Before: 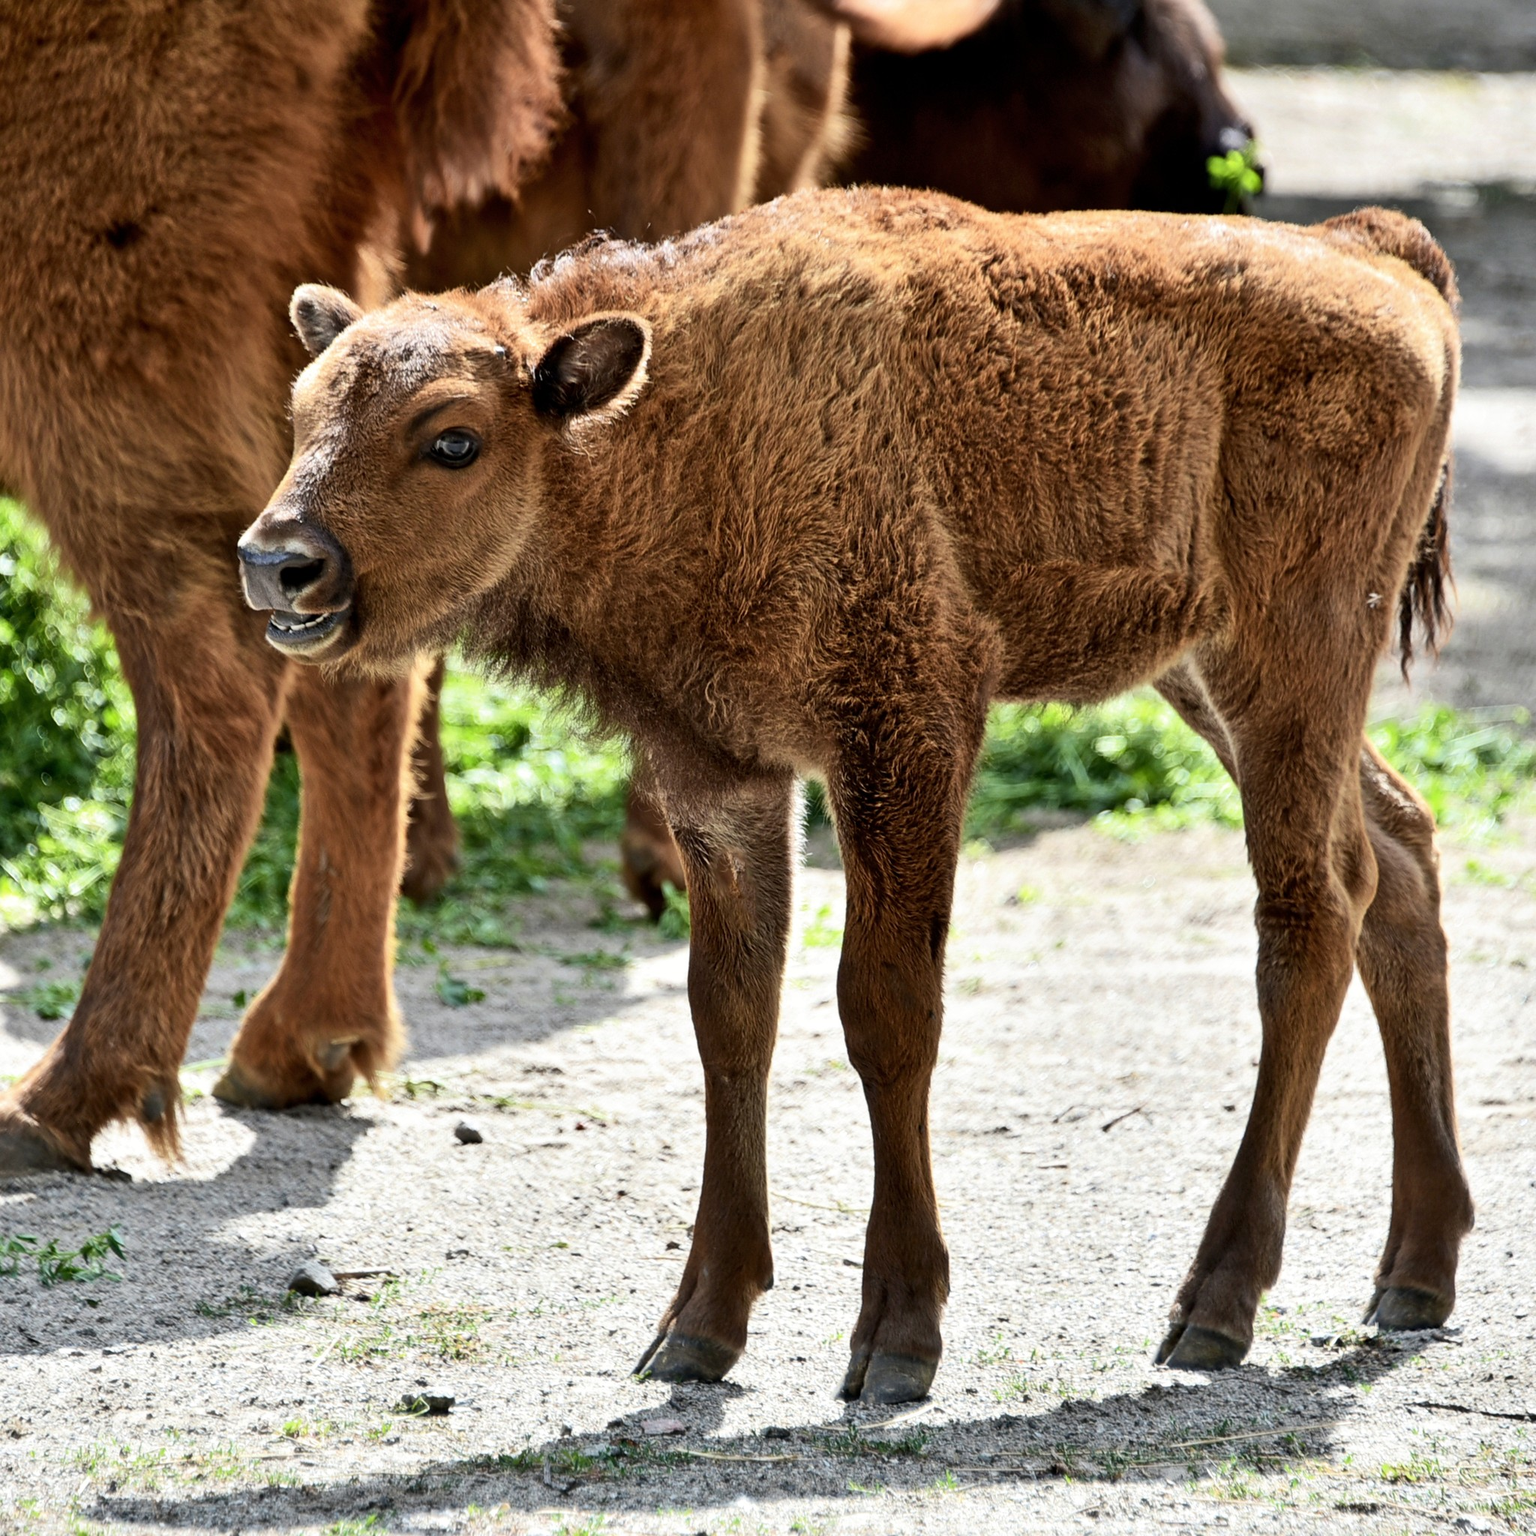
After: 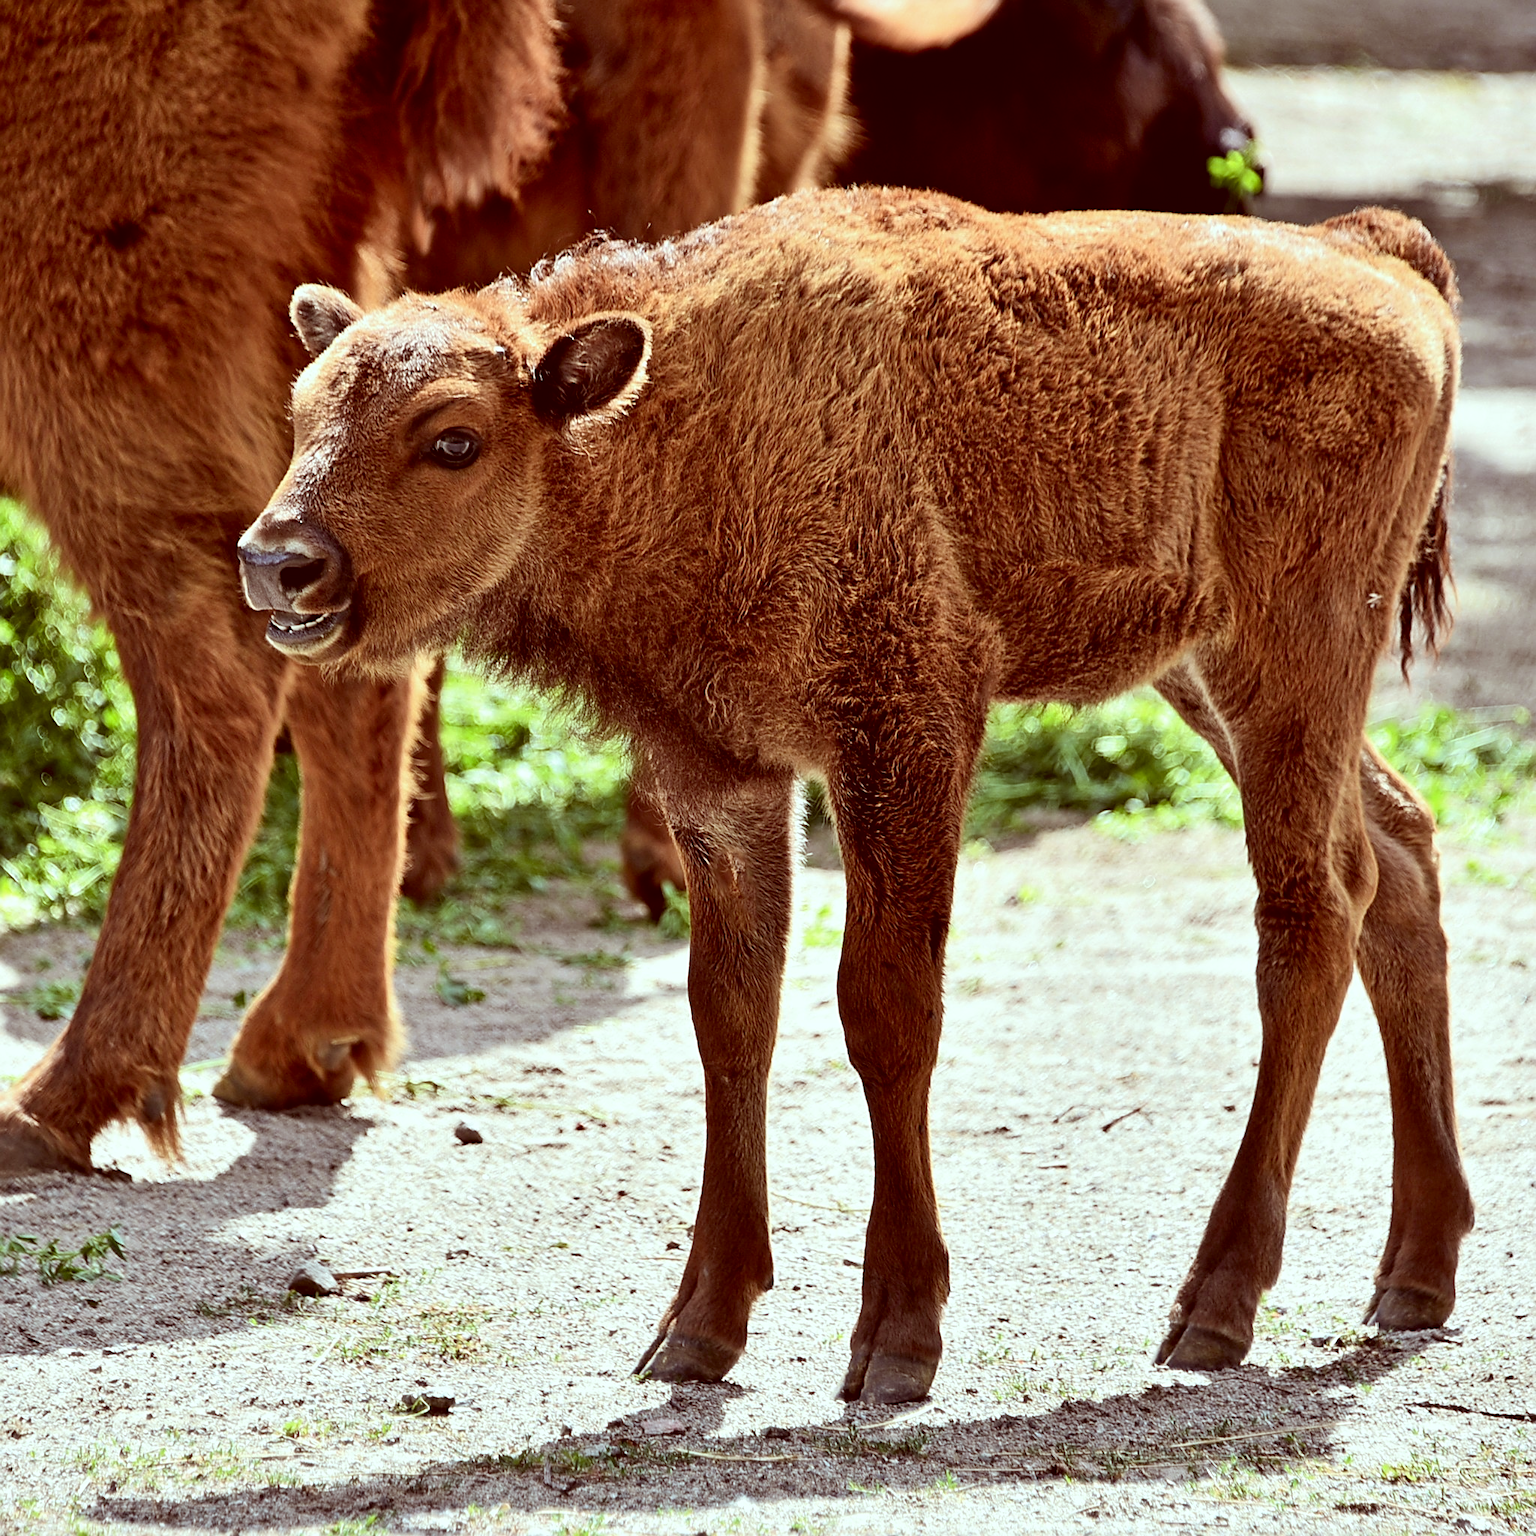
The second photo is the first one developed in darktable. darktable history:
color correction: highlights a* -7.13, highlights b* -0.186, shadows a* 20.6, shadows b* 11.82
sharpen: on, module defaults
